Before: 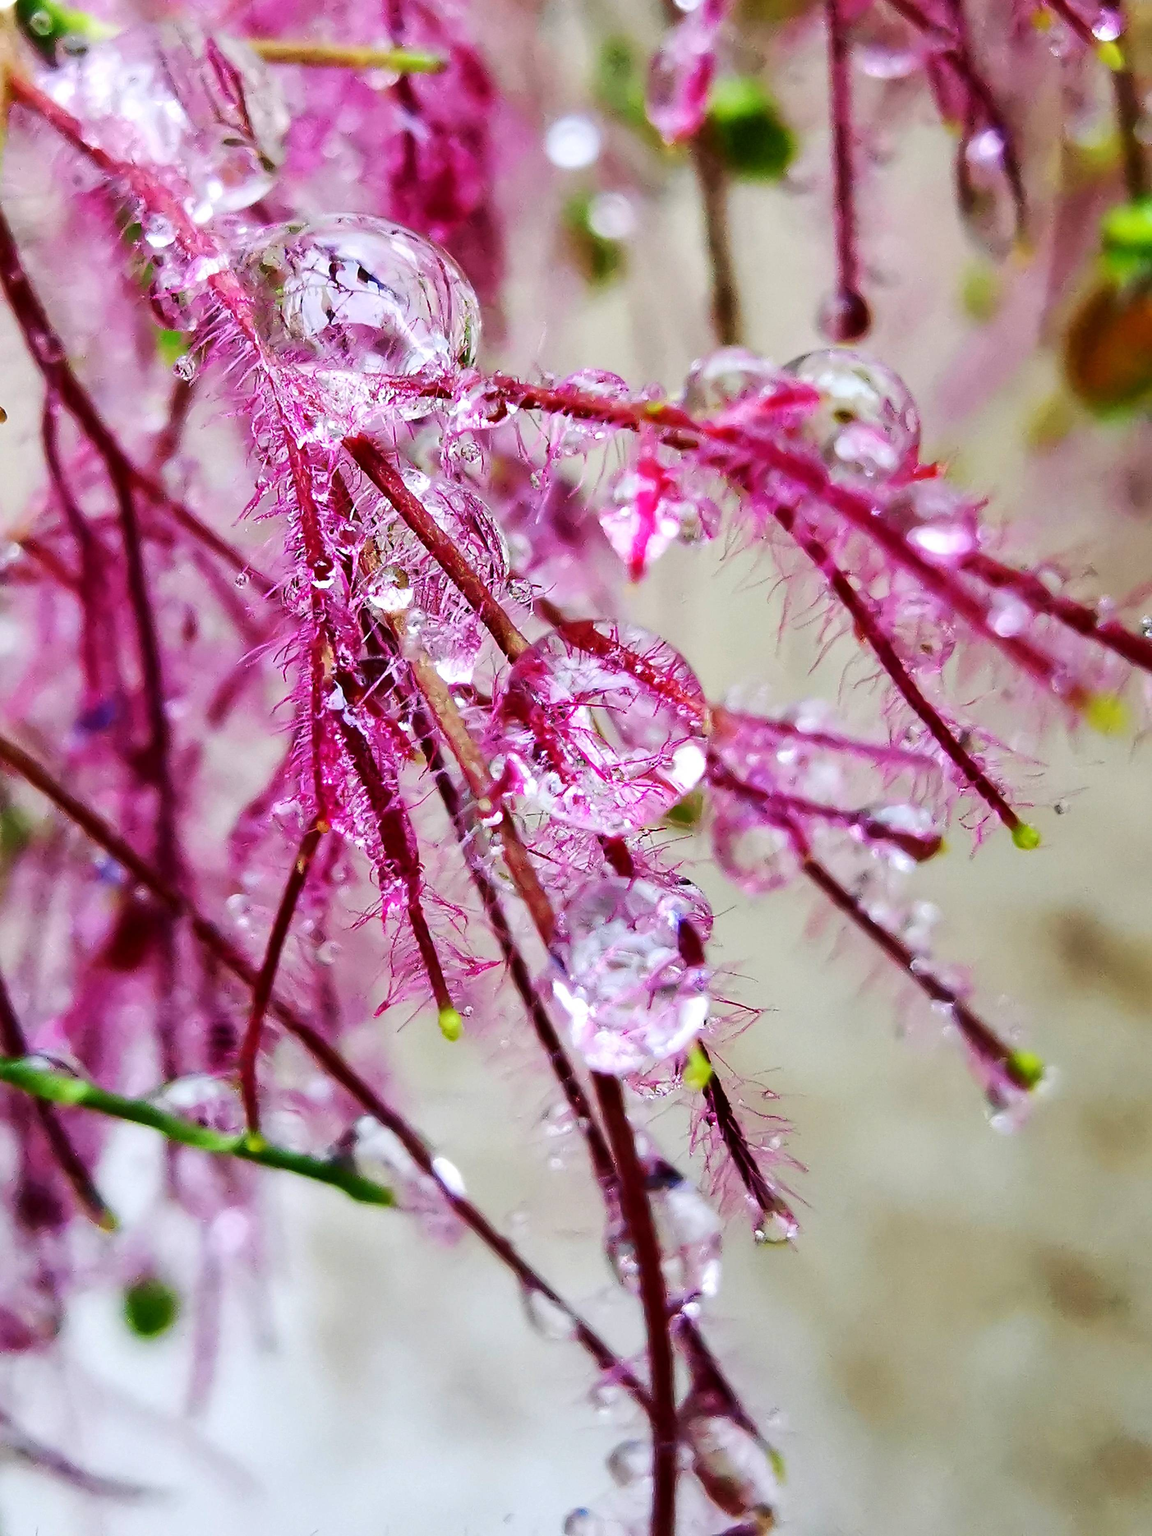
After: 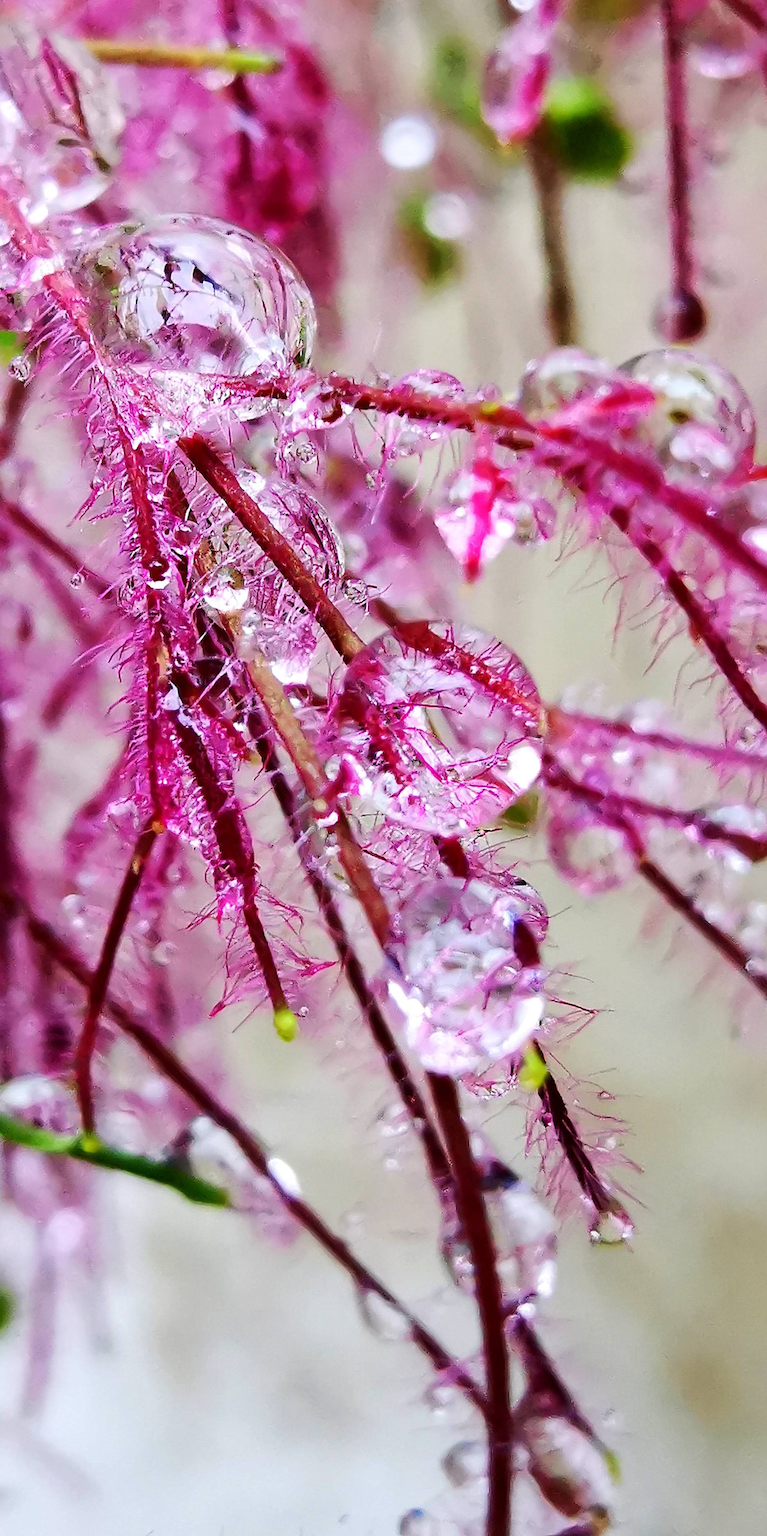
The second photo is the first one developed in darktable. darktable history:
crop and rotate: left 14.361%, right 18.993%
